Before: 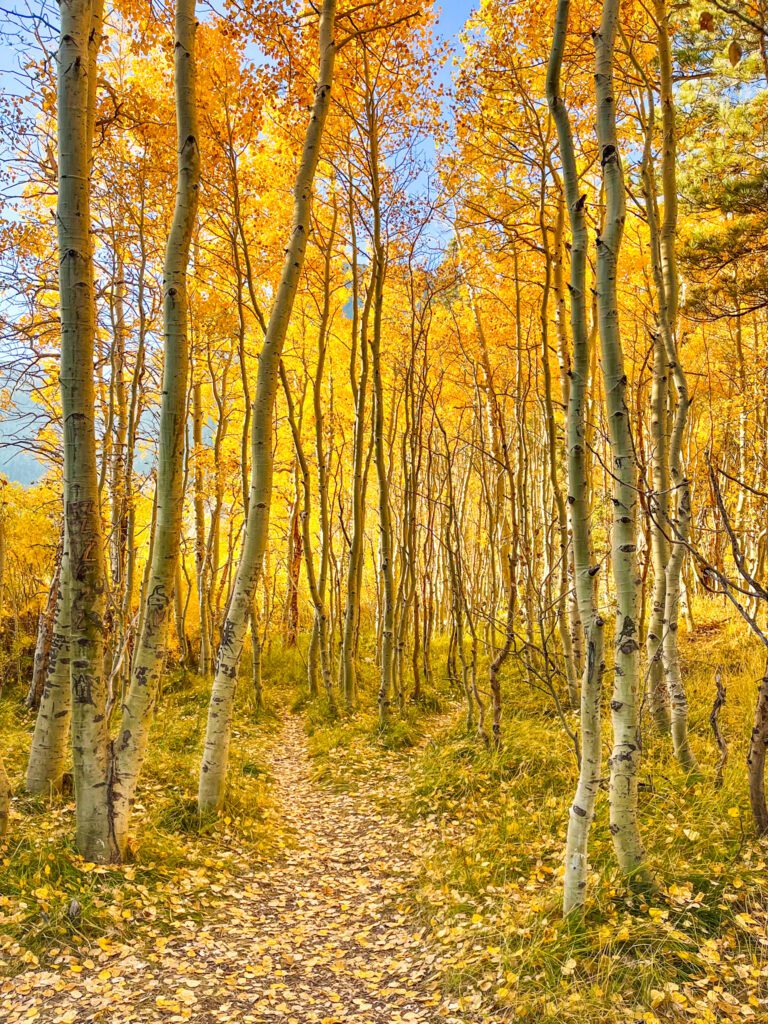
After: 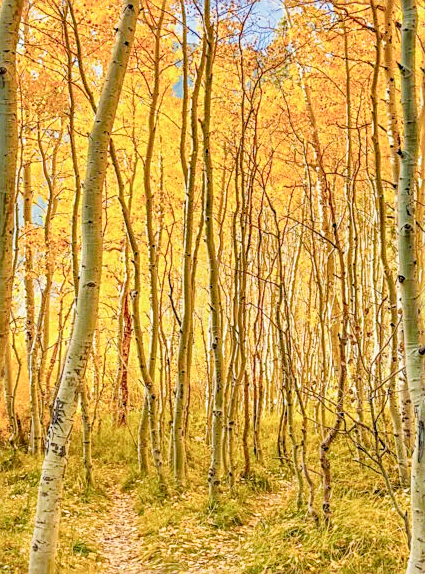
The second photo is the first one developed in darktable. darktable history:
exposure: black level correction 0, exposure 1.107 EV, compensate exposure bias true, compensate highlight preservation false
filmic rgb: black relative exposure -6.56 EV, white relative exposure 4.71 EV, hardness 3.13, contrast 0.795
local contrast: on, module defaults
sharpen: on, module defaults
crop and rotate: left 22.201%, top 21.671%, right 22.334%, bottom 22.198%
